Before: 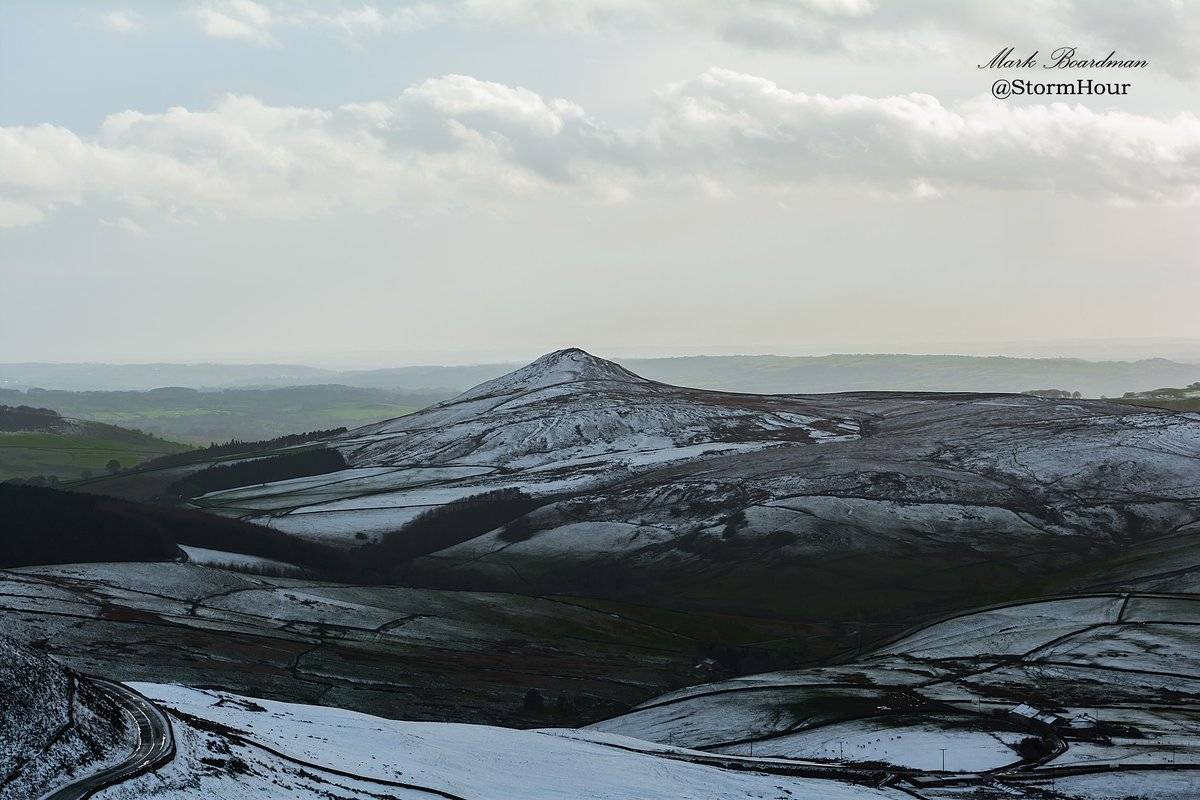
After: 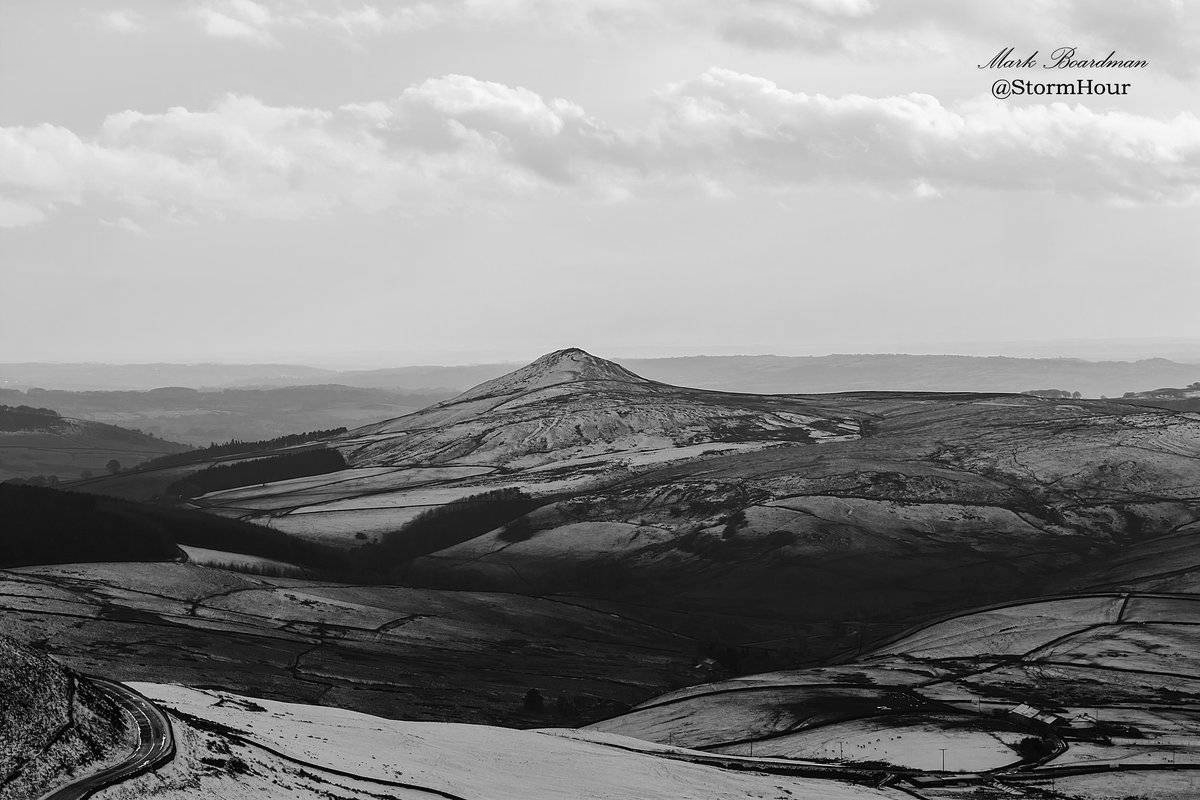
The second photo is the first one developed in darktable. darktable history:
velvia: on, module defaults
color zones: curves: ch1 [(0, -0.394) (0.143, -0.394) (0.286, -0.394) (0.429, -0.392) (0.571, -0.391) (0.714, -0.391) (0.857, -0.391) (1, -0.394)]
